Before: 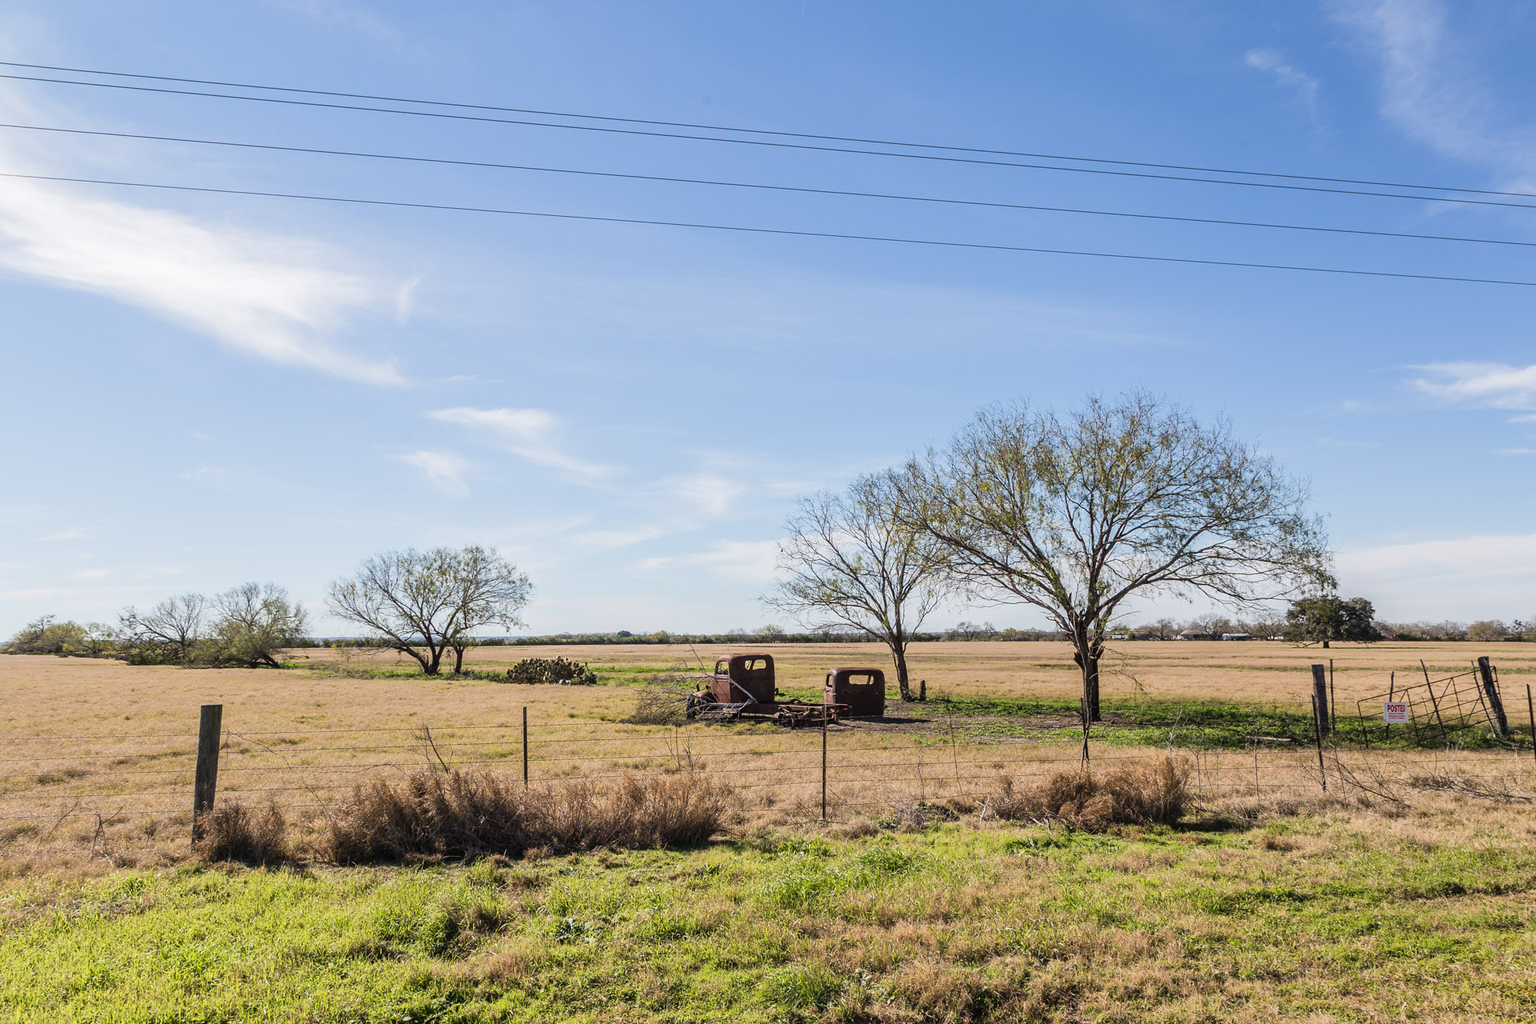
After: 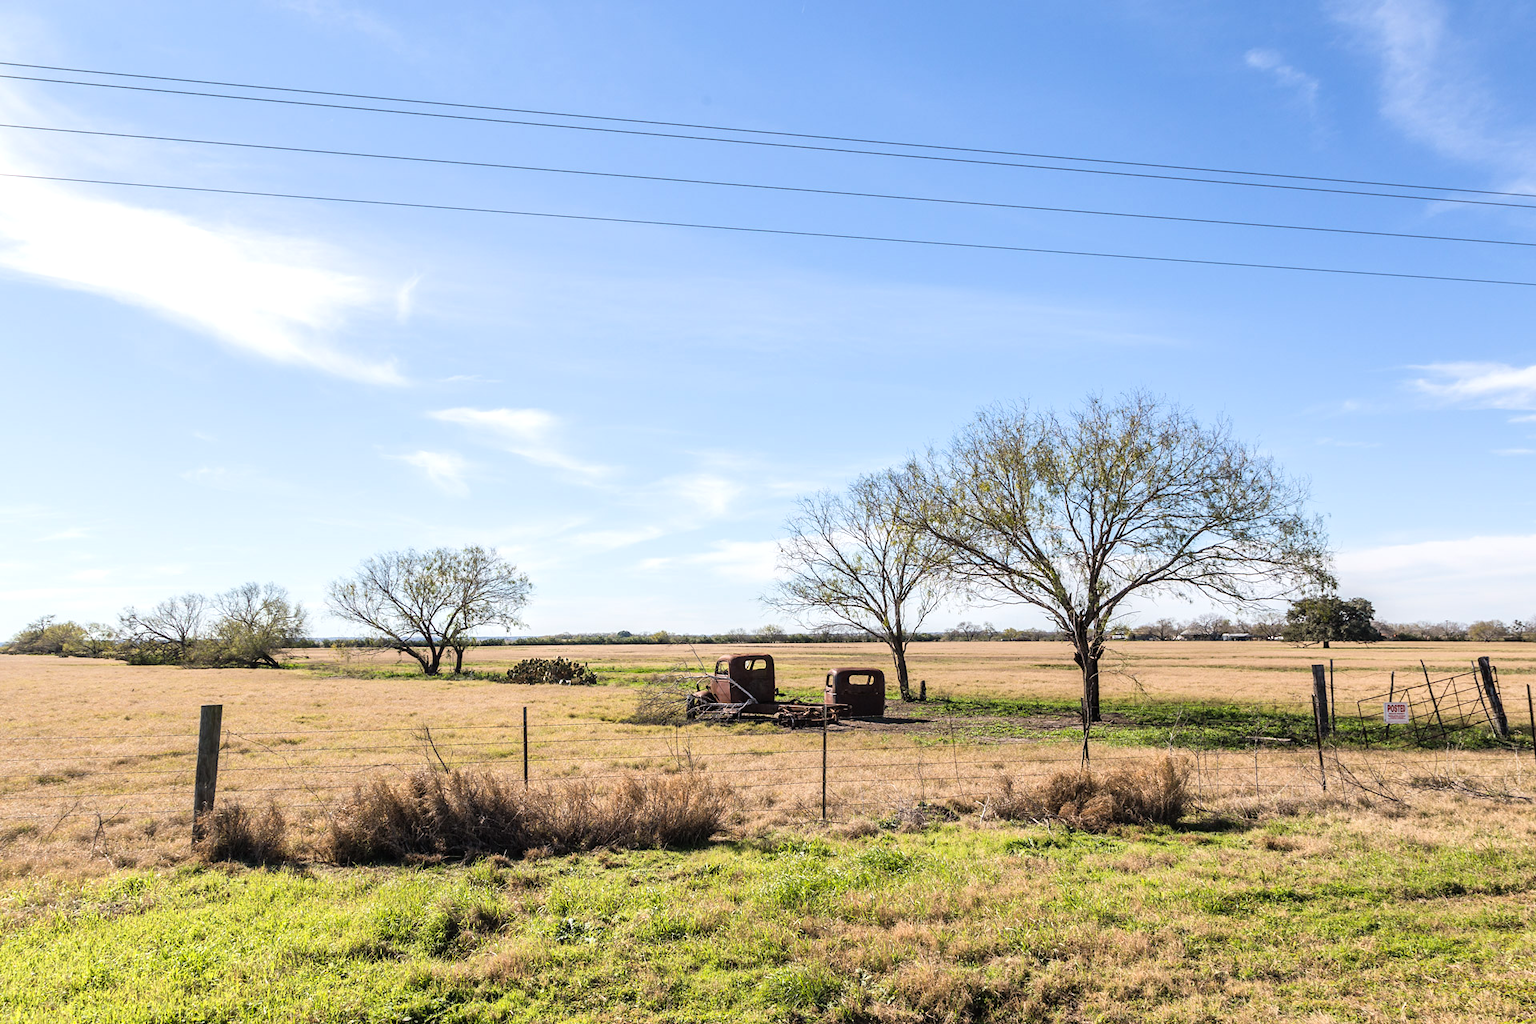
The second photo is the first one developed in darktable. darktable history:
tone equalizer: -8 EV -0.415 EV, -7 EV -0.371 EV, -6 EV -0.363 EV, -5 EV -0.231 EV, -3 EV 0.246 EV, -2 EV 0.331 EV, -1 EV 0.396 EV, +0 EV 0.386 EV
